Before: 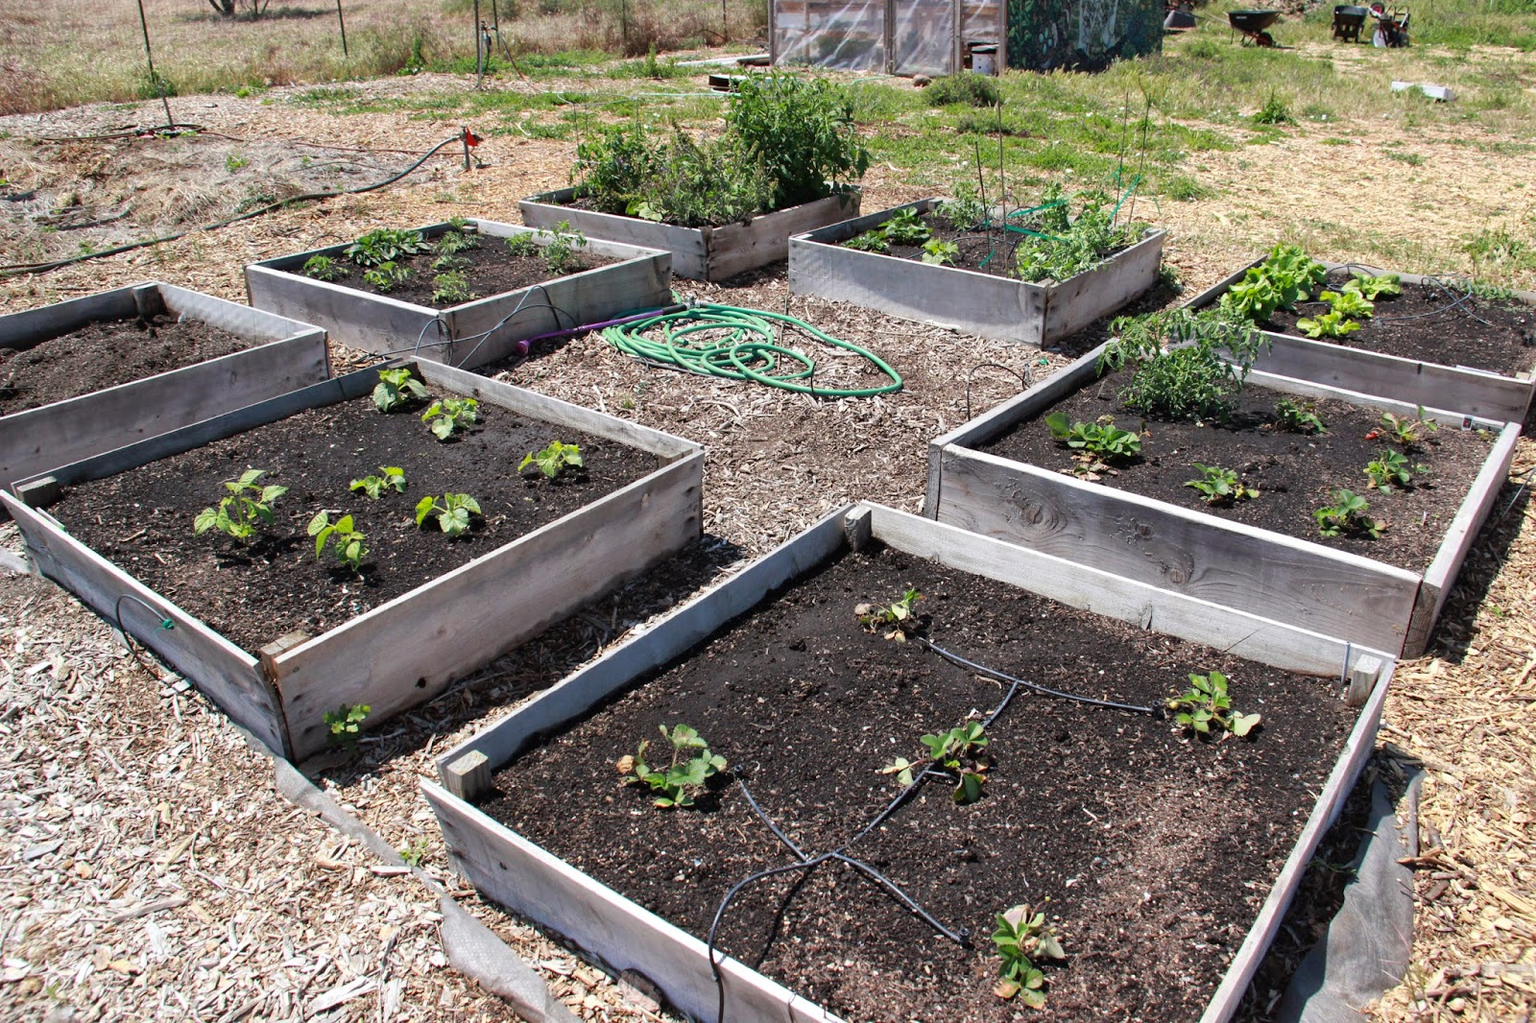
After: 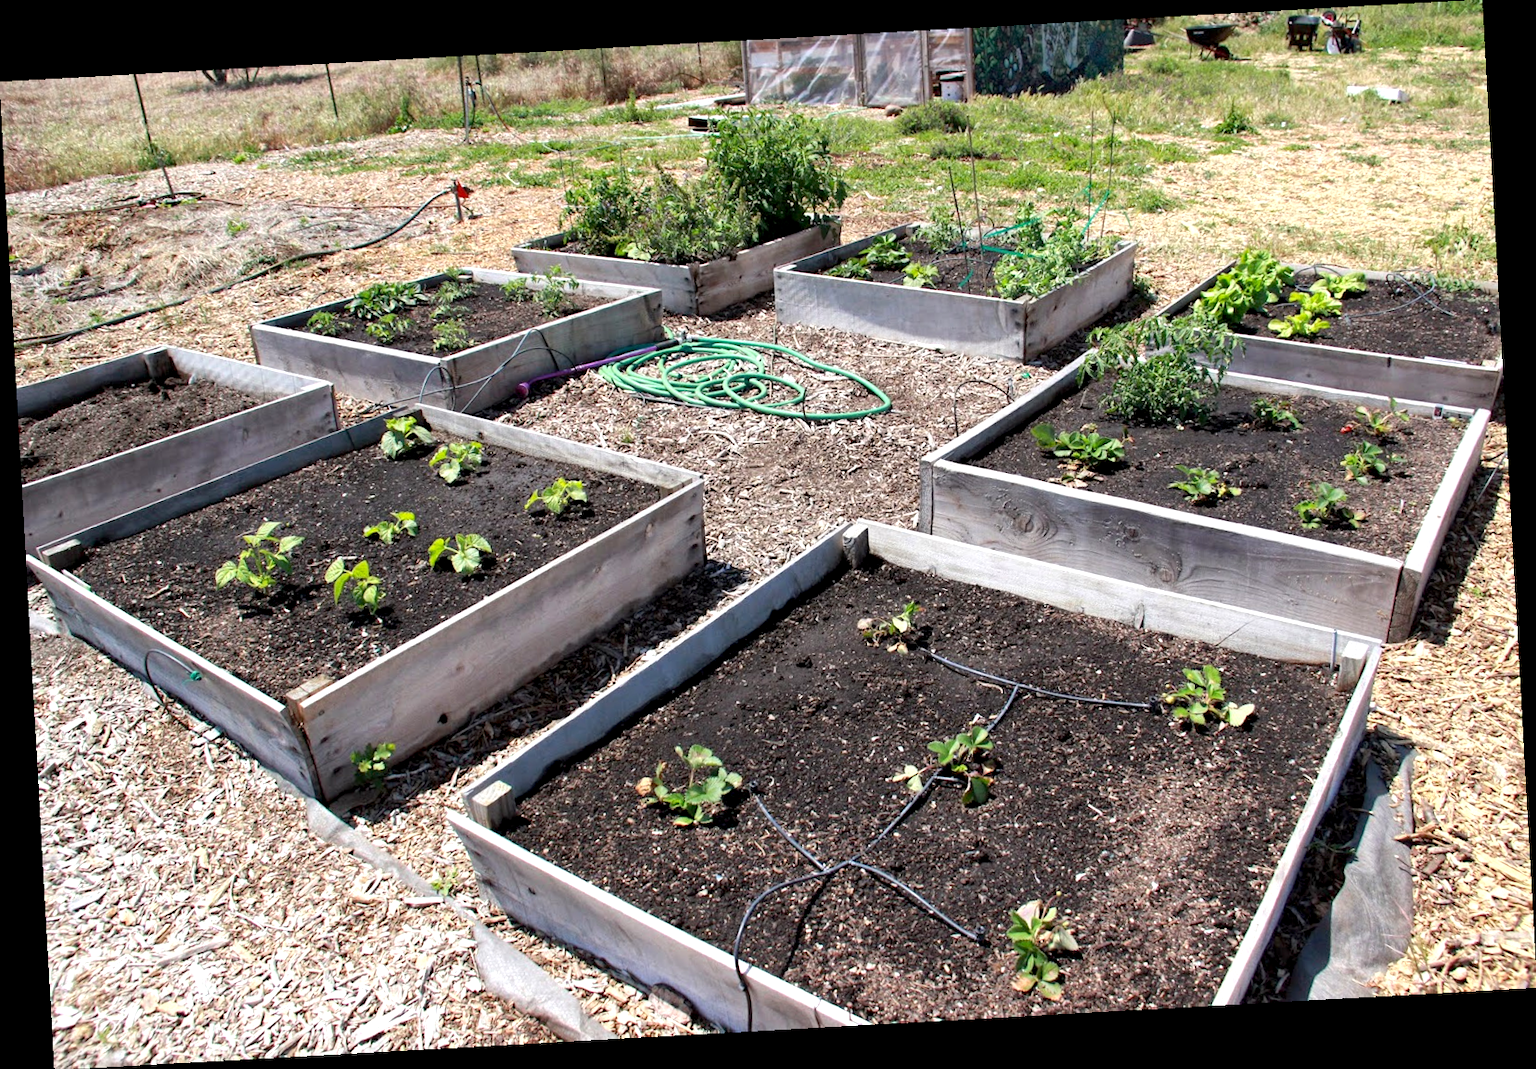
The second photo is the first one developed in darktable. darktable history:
exposure: black level correction 0.005, exposure 0.417 EV, compensate highlight preservation false
rotate and perspective: rotation -3.18°, automatic cropping off
